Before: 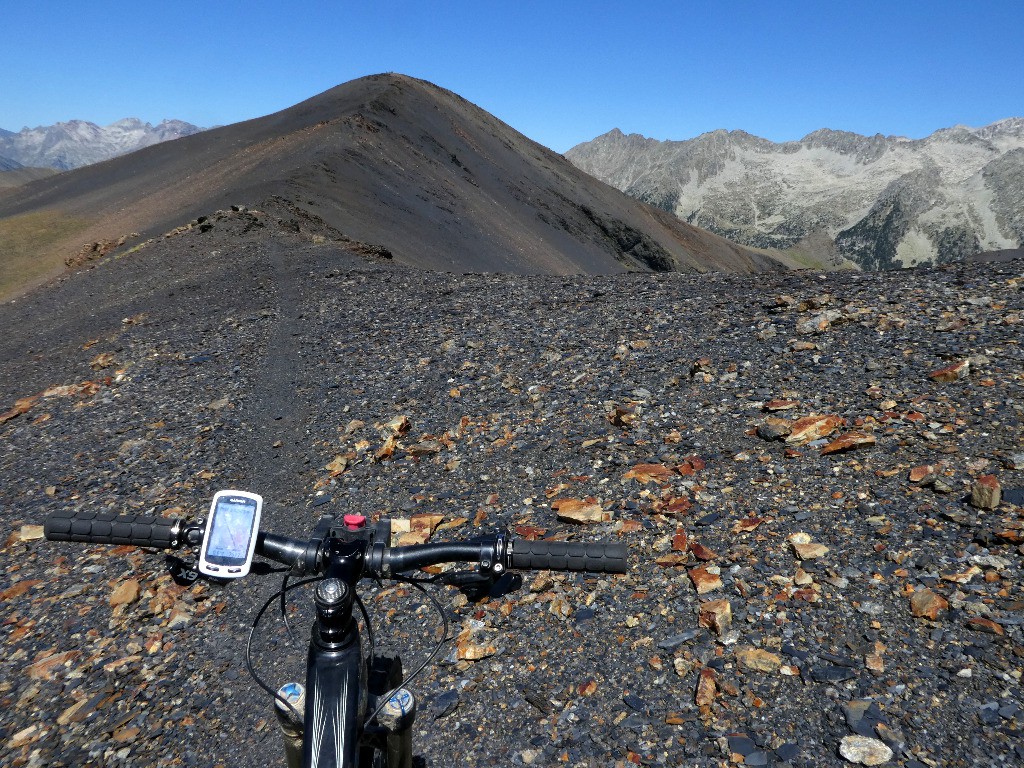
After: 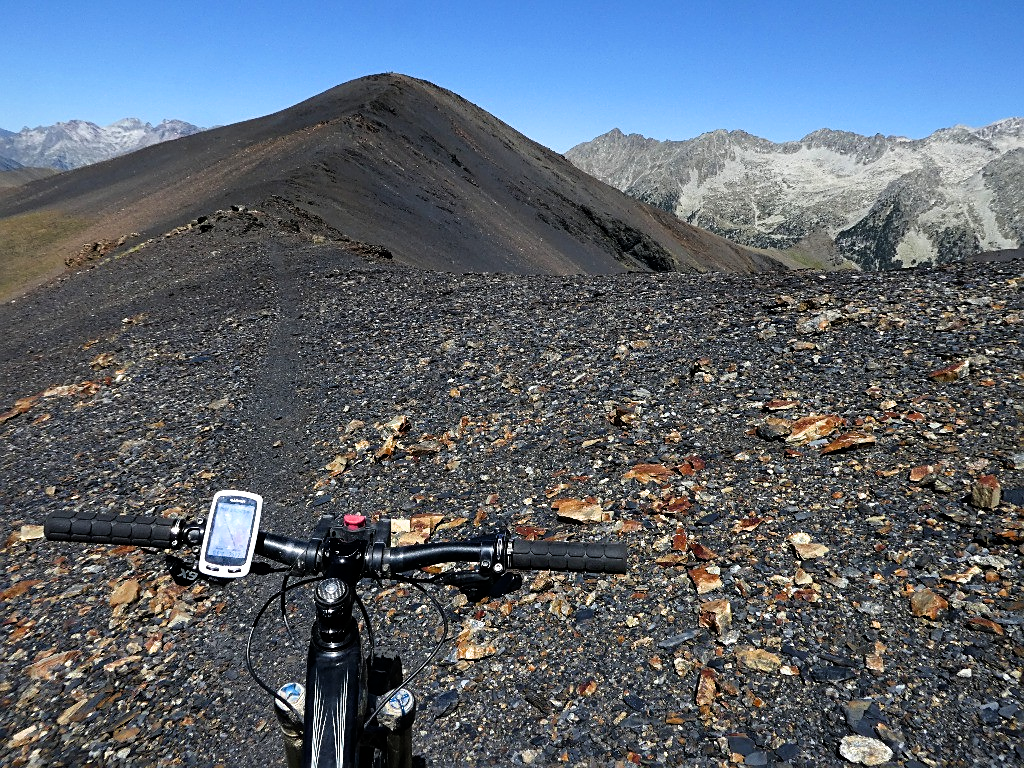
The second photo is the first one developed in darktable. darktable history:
filmic rgb: black relative exposure -8.01 EV, white relative exposure 2.47 EV, hardness 6.33, iterations of high-quality reconstruction 0, contrast in shadows safe
color balance rgb: power › hue 73.84°, linear chroma grading › global chroma 0.994%, perceptual saturation grading › global saturation 1.295%, perceptual saturation grading › highlights -1.244%, perceptual saturation grading › mid-tones 4.521%, perceptual saturation grading › shadows 6.776%
sharpen: on, module defaults
